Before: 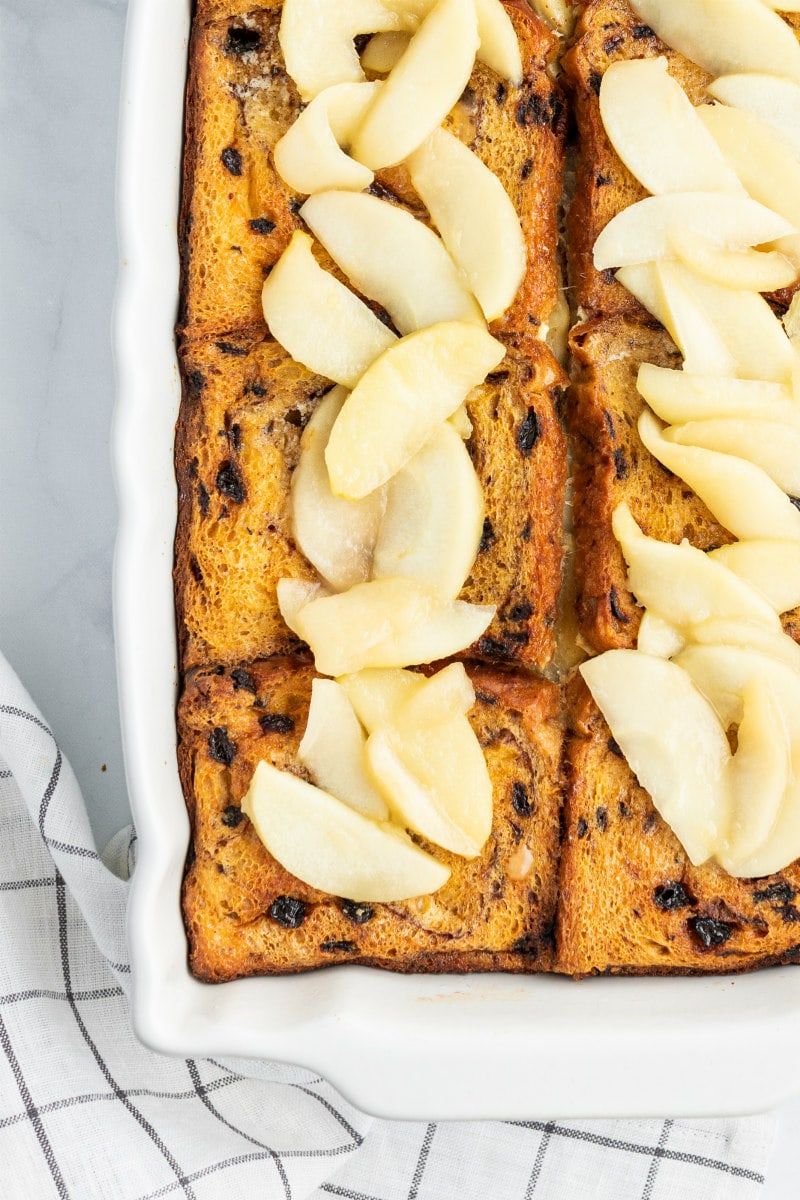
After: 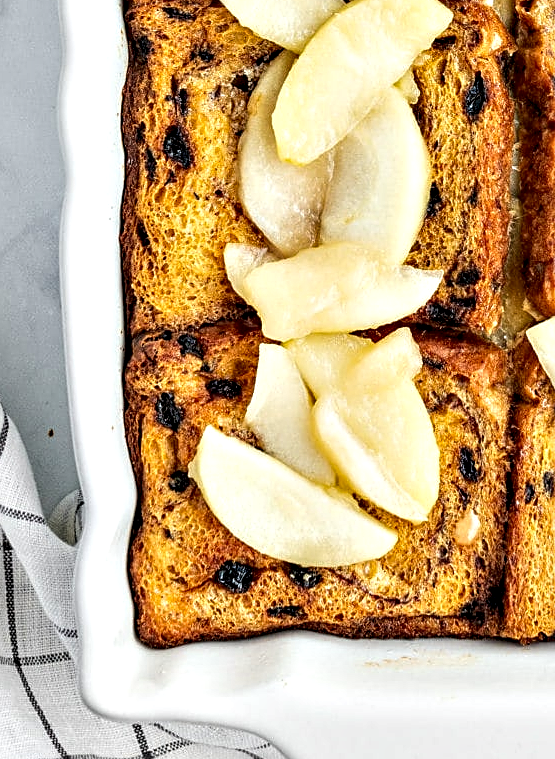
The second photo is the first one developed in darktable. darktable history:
crop: left 6.748%, top 27.962%, right 23.757%, bottom 8.72%
sharpen: on, module defaults
contrast equalizer: octaves 7, y [[0.6 ×6], [0.55 ×6], [0 ×6], [0 ×6], [0 ×6]]
local contrast: detail 130%
